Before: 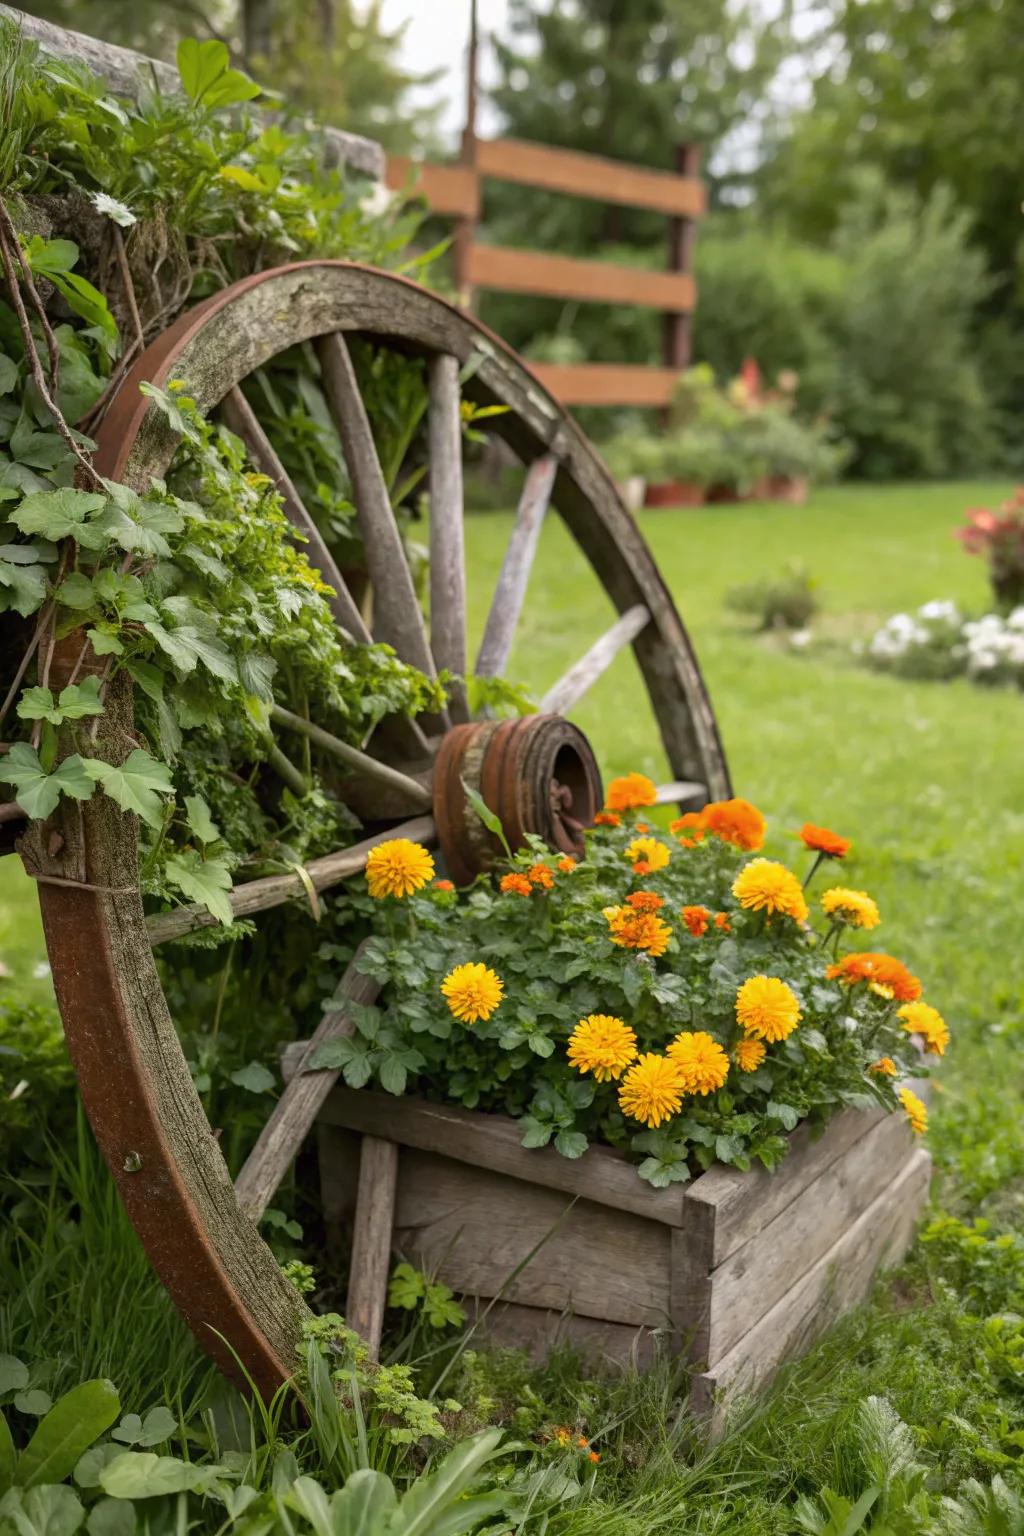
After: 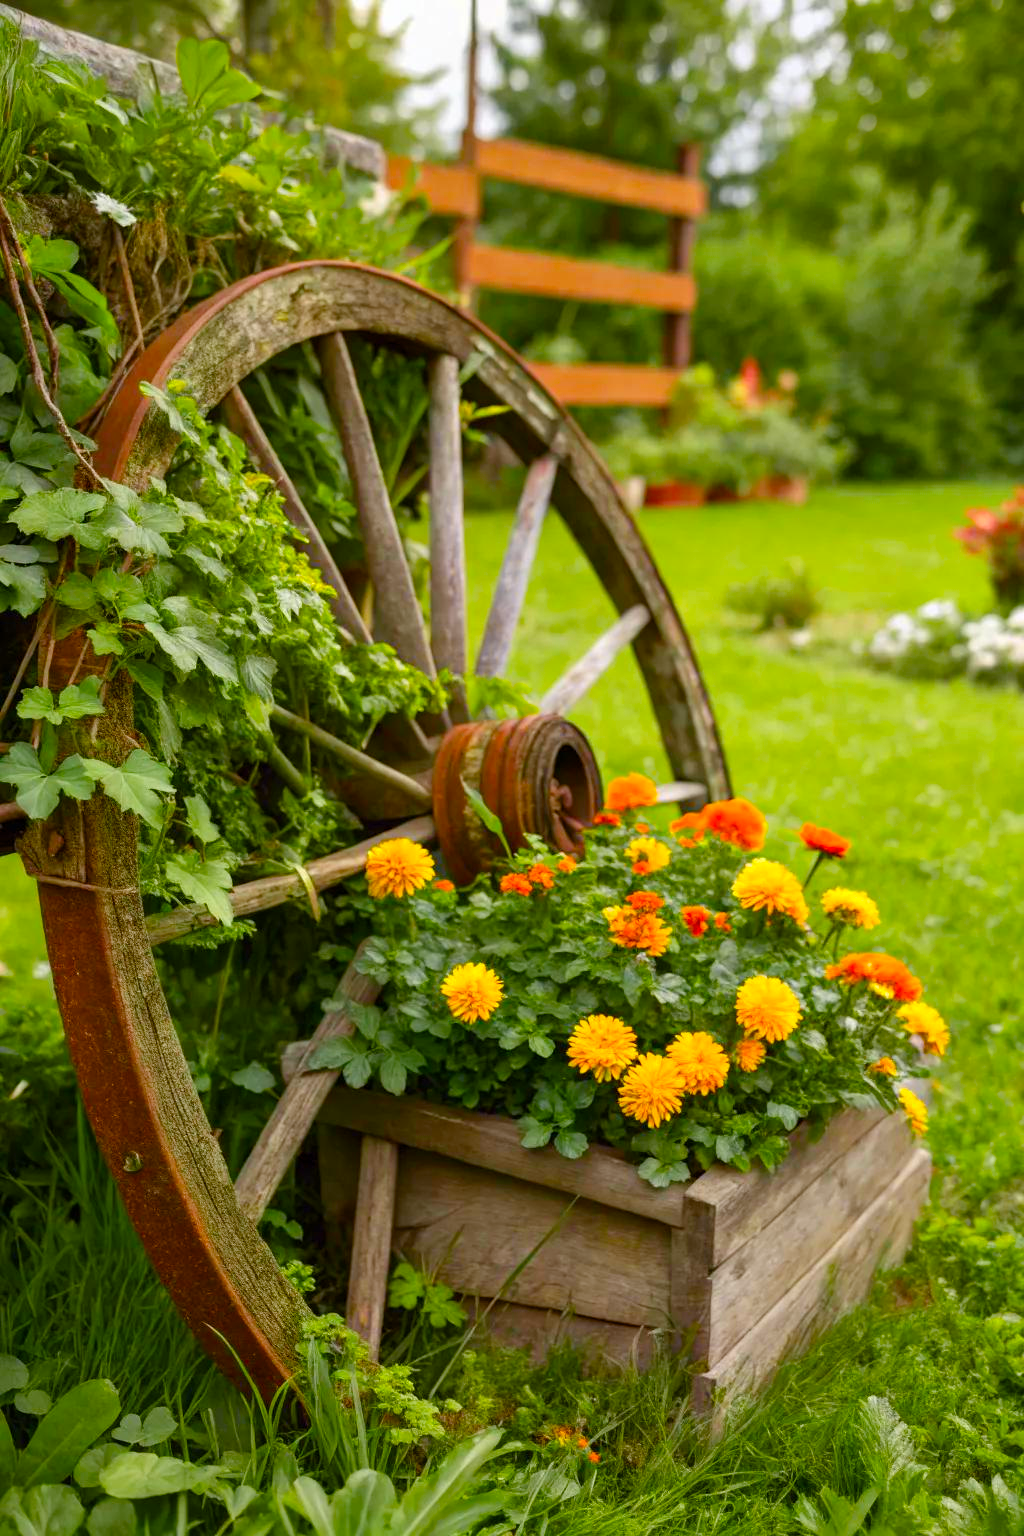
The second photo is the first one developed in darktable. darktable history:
color balance rgb: perceptual saturation grading › global saturation 35%, perceptual saturation grading › highlights -30%, perceptual saturation grading › shadows 35%, perceptual brilliance grading › global brilliance 3%, perceptual brilliance grading › highlights -3%, perceptual brilliance grading › shadows 3%
color zones: curves: ch0 [(0.224, 0.526) (0.75, 0.5)]; ch1 [(0.055, 0.526) (0.224, 0.761) (0.377, 0.526) (0.75, 0.5)]
